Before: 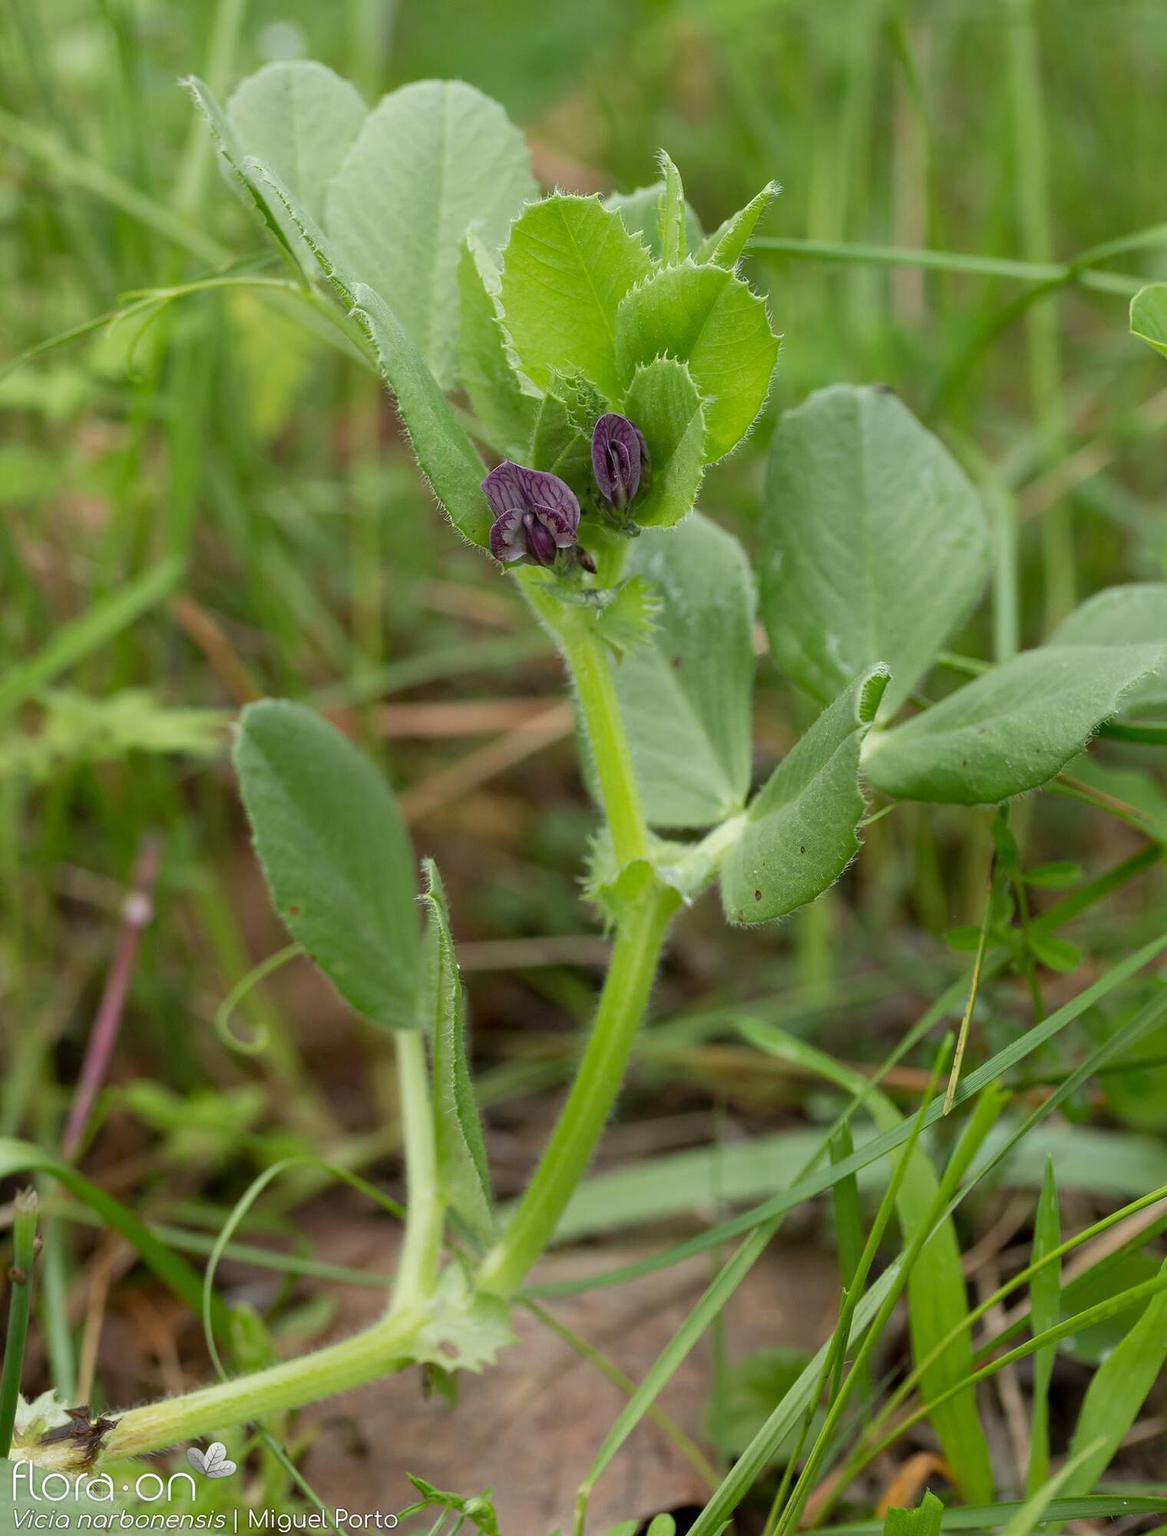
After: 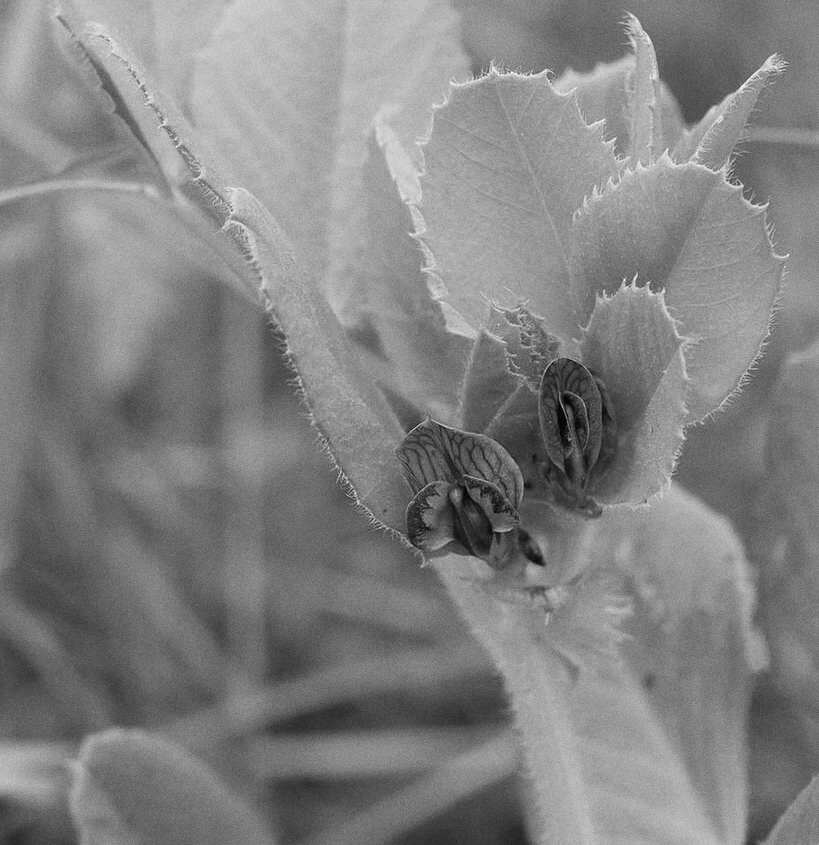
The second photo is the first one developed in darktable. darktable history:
crop: left 15.306%, top 9.065%, right 30.789%, bottom 48.638%
monochrome: on, module defaults
color balance: input saturation 80.07%
grain: coarseness 0.47 ISO
